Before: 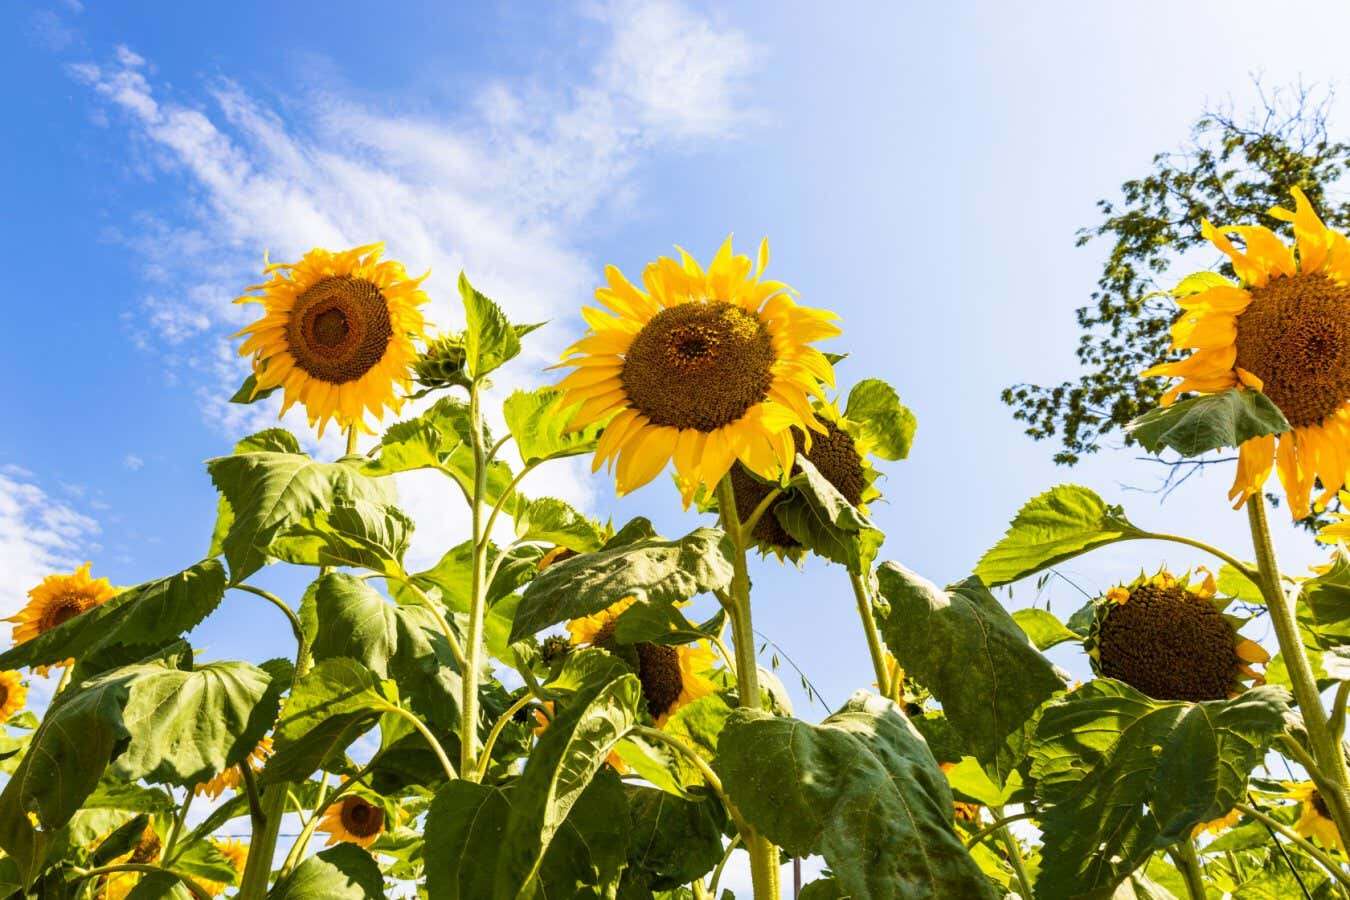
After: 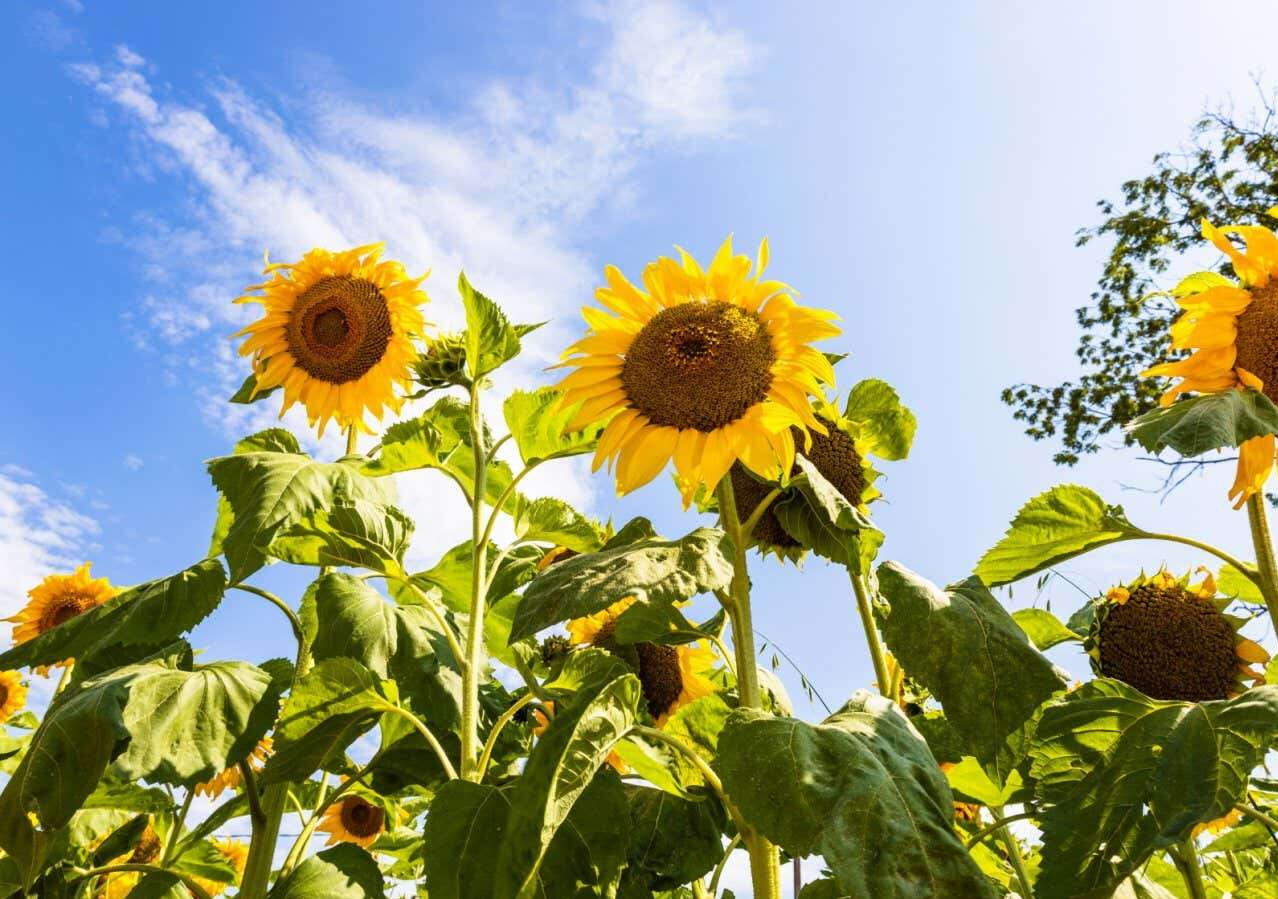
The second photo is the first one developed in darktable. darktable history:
crop and rotate: left 0%, right 5.264%
